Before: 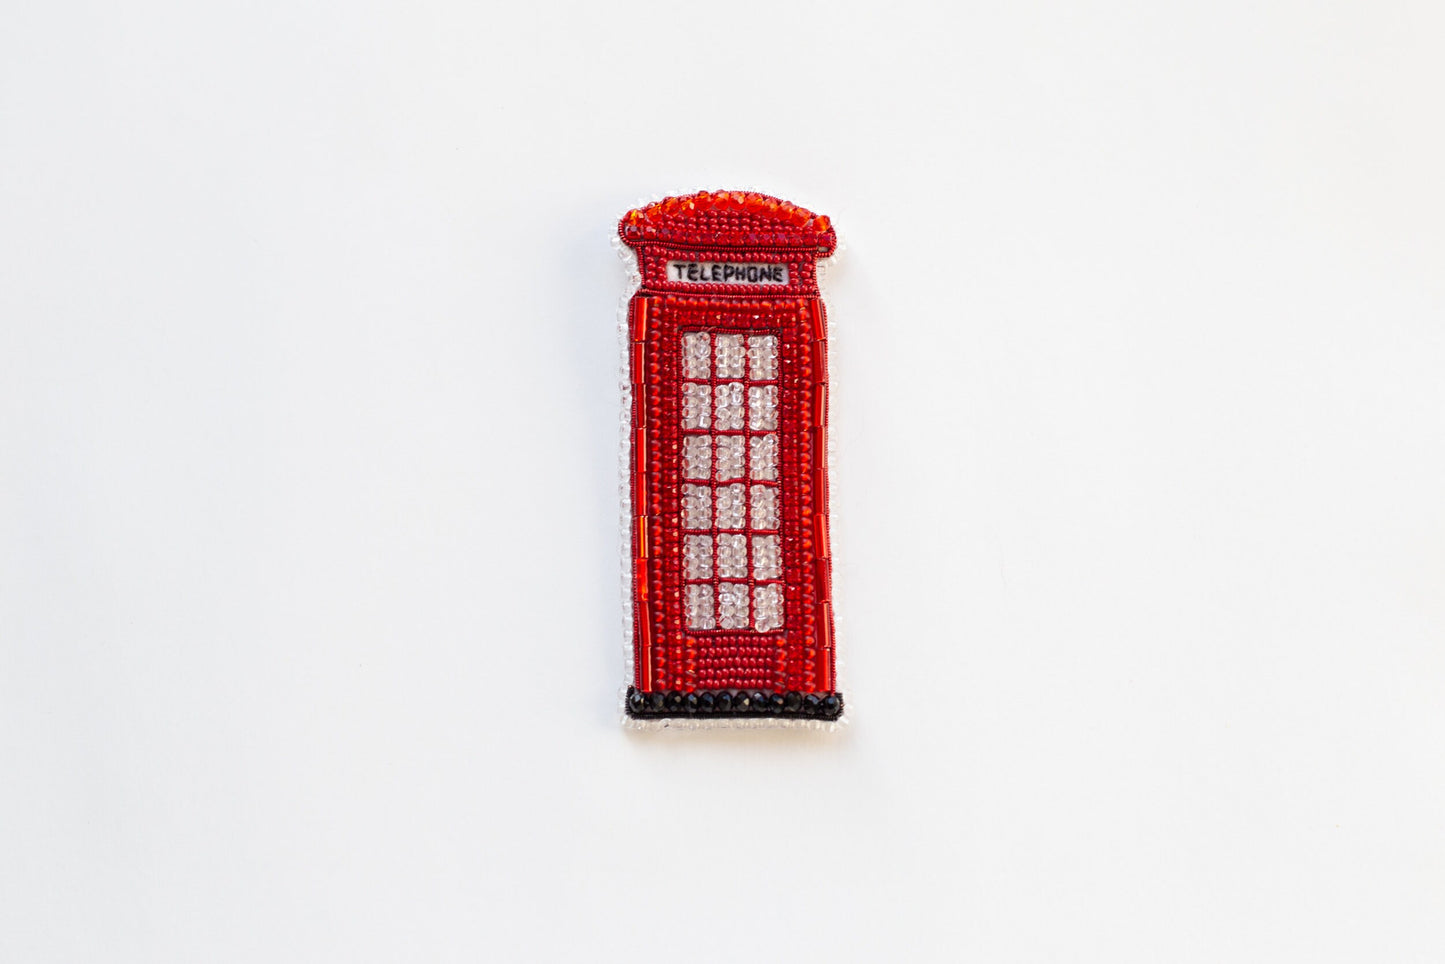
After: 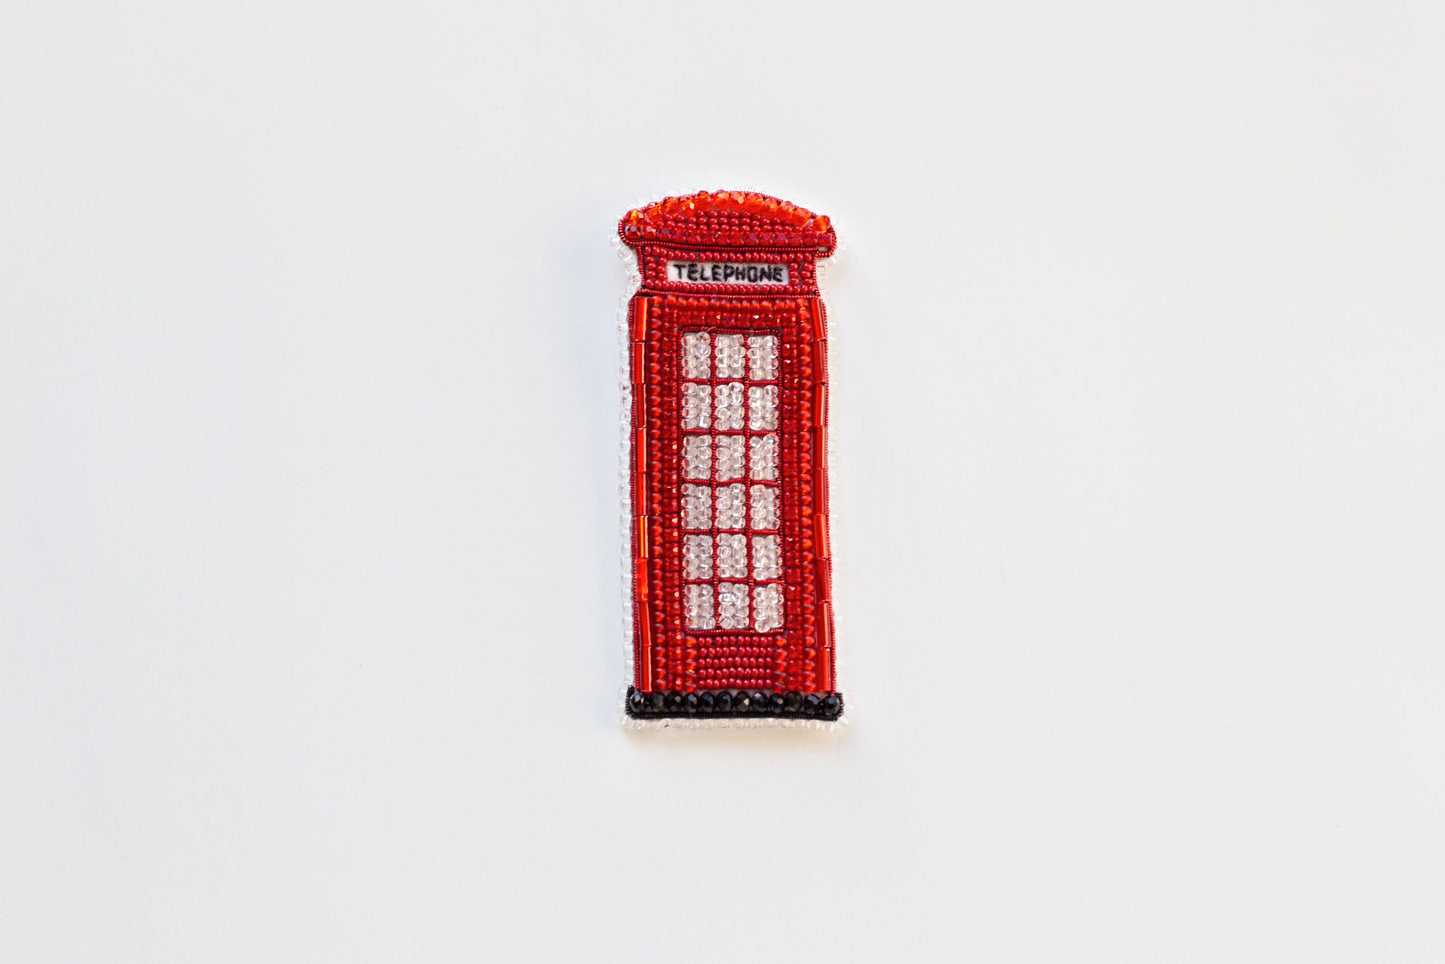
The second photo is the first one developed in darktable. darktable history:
shadows and highlights: shadows -12.5, white point adjustment 4, highlights 28.33
tone equalizer: -8 EV -0.002 EV, -7 EV 0.005 EV, -6 EV -0.009 EV, -5 EV 0.011 EV, -4 EV -0.012 EV, -3 EV 0.007 EV, -2 EV -0.062 EV, -1 EV -0.293 EV, +0 EV -0.582 EV, smoothing diameter 2%, edges refinement/feathering 20, mask exposure compensation -1.57 EV, filter diffusion 5
